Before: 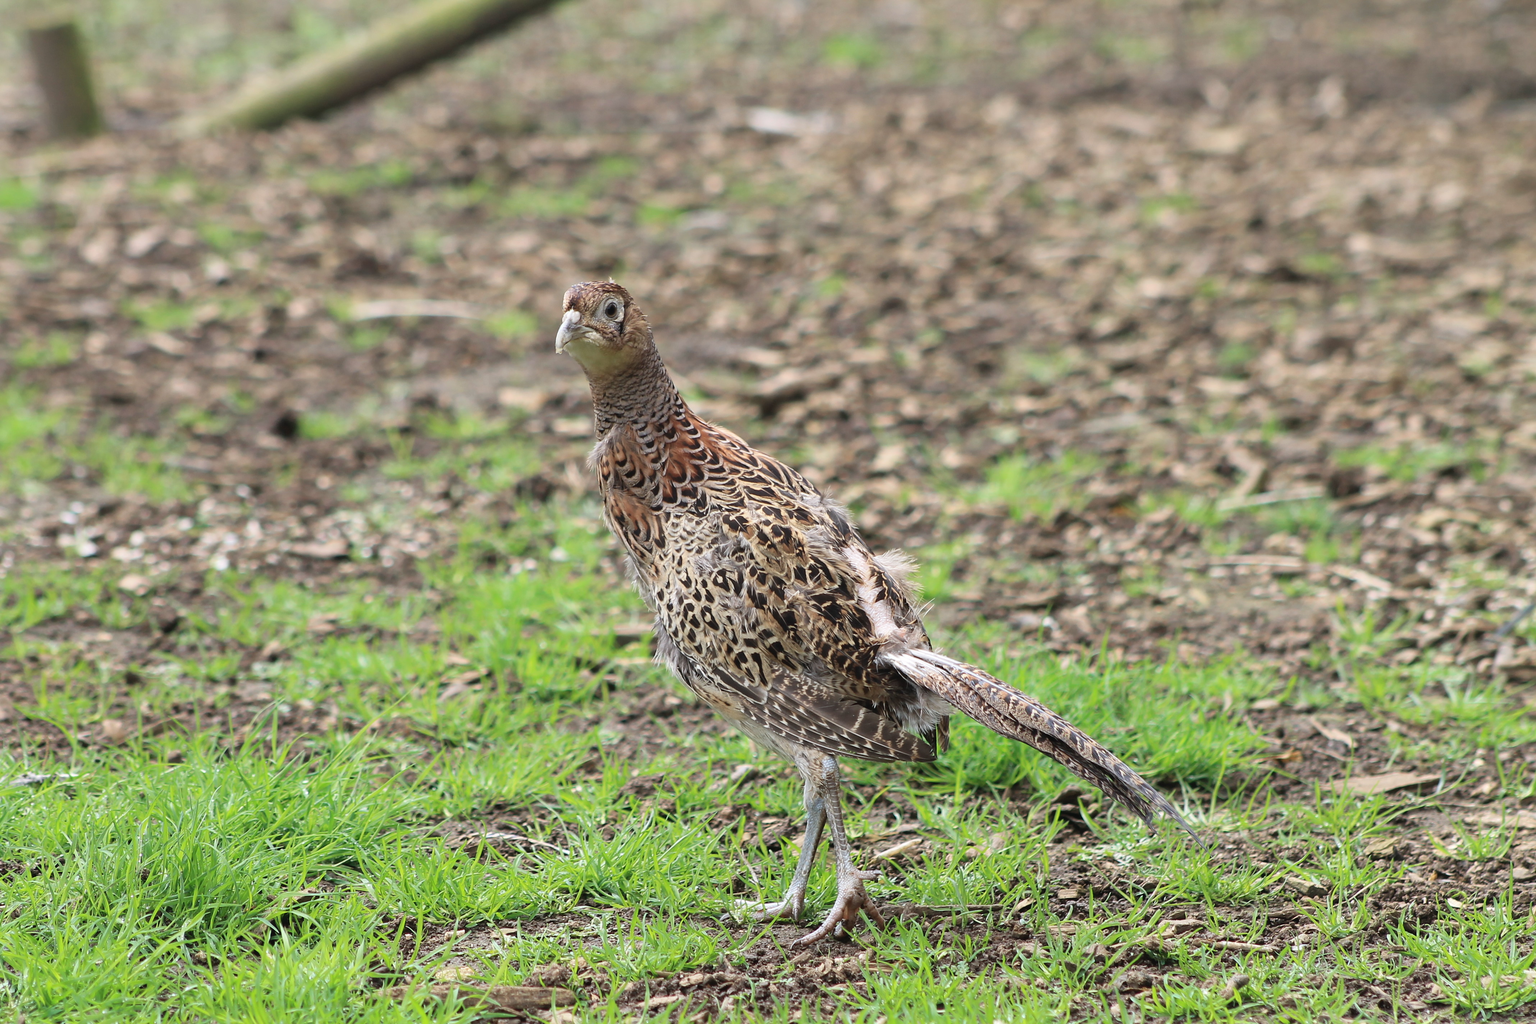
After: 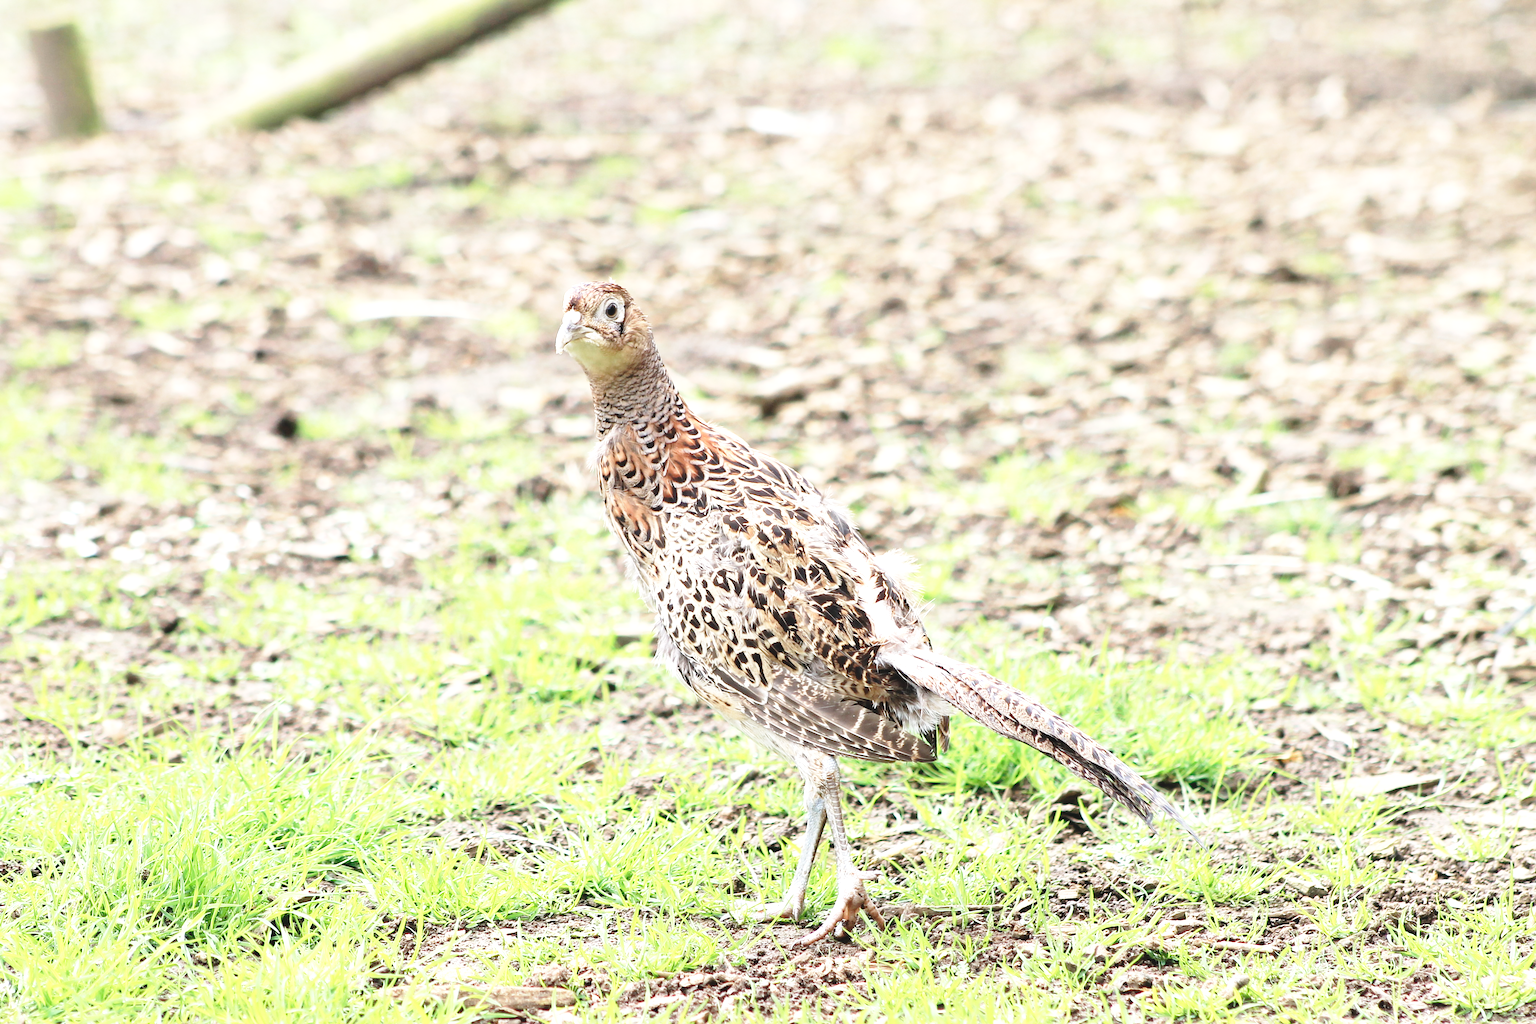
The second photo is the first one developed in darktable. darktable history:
base curve: curves: ch0 [(0, 0) (0.028, 0.03) (0.121, 0.232) (0.46, 0.748) (0.859, 0.968) (1, 1)], preserve colors none
exposure: black level correction 0, exposure 1 EV, compensate highlight preservation false
